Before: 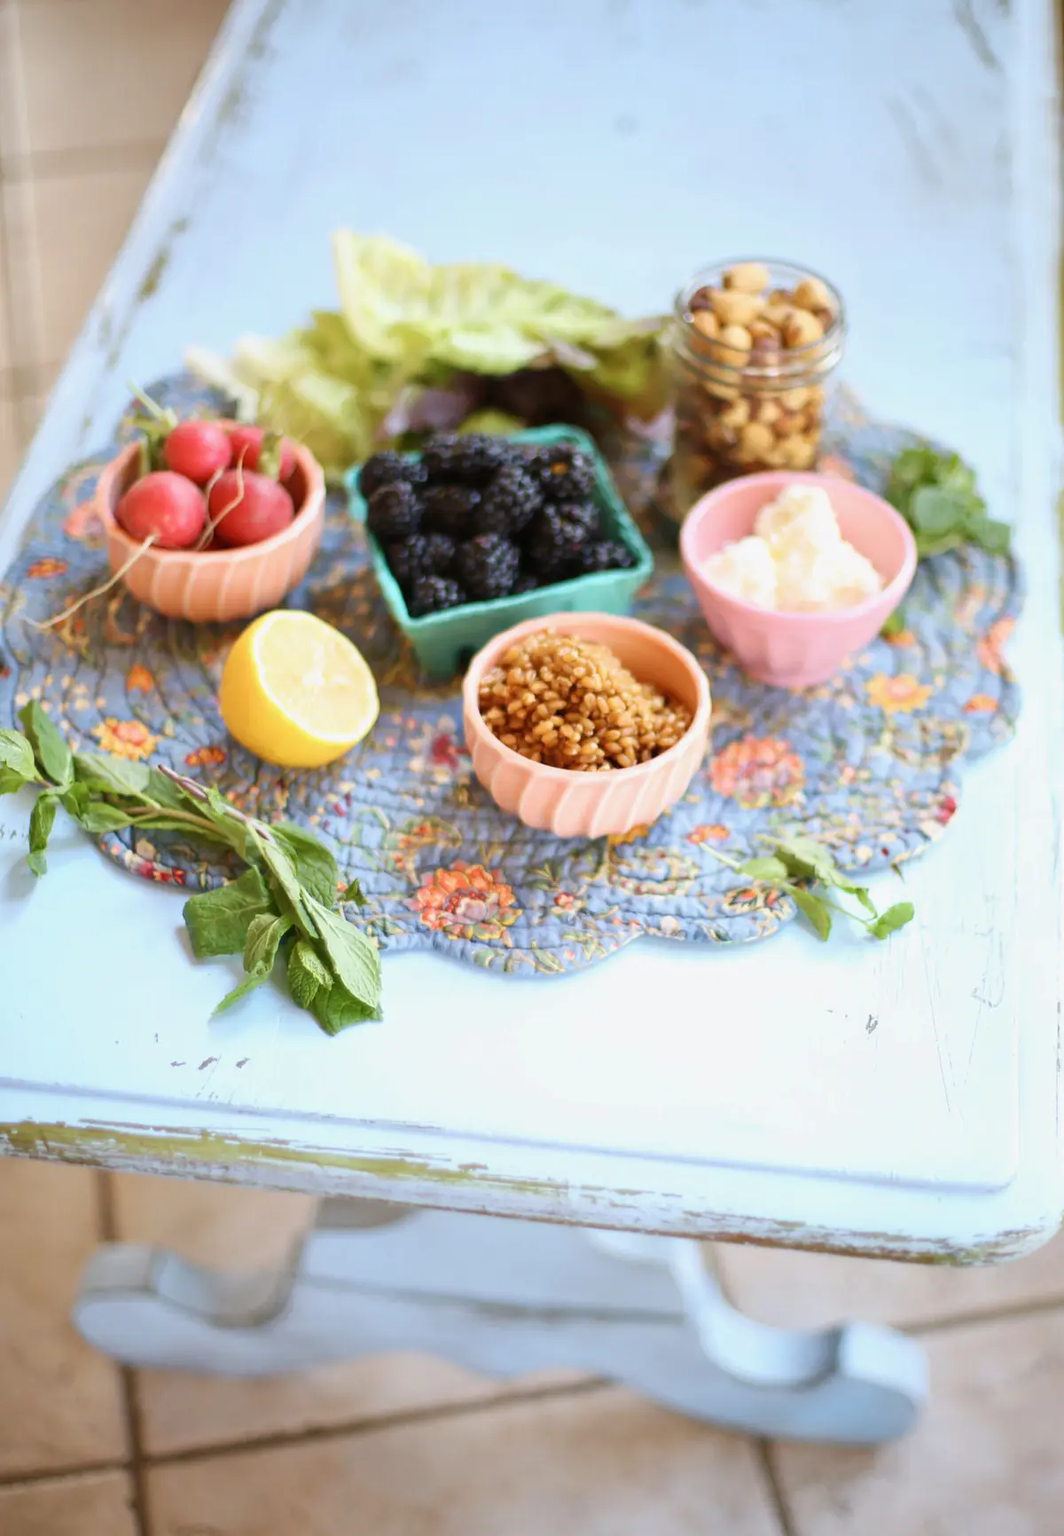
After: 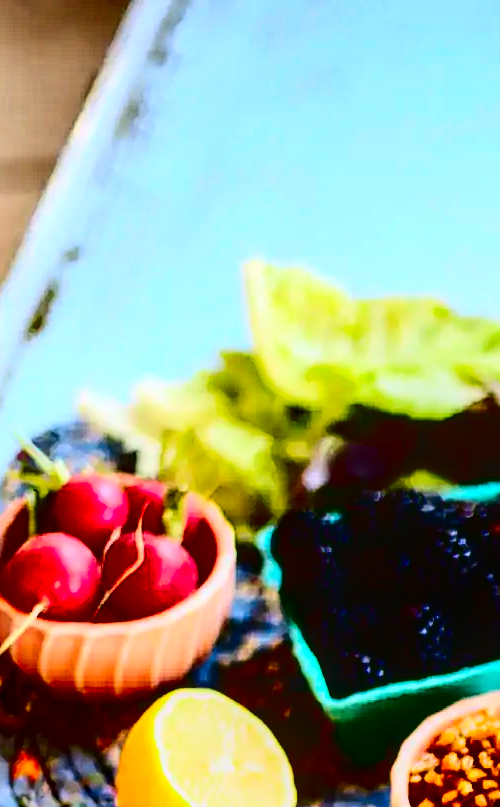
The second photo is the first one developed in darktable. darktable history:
sharpen: on, module defaults
shadows and highlights: low approximation 0.01, soften with gaussian
contrast brightness saturation: contrast 0.771, brightness -0.981, saturation 0.999
crop and rotate: left 10.997%, top 0.077%, right 47.323%, bottom 53.354%
local contrast: detail 130%
